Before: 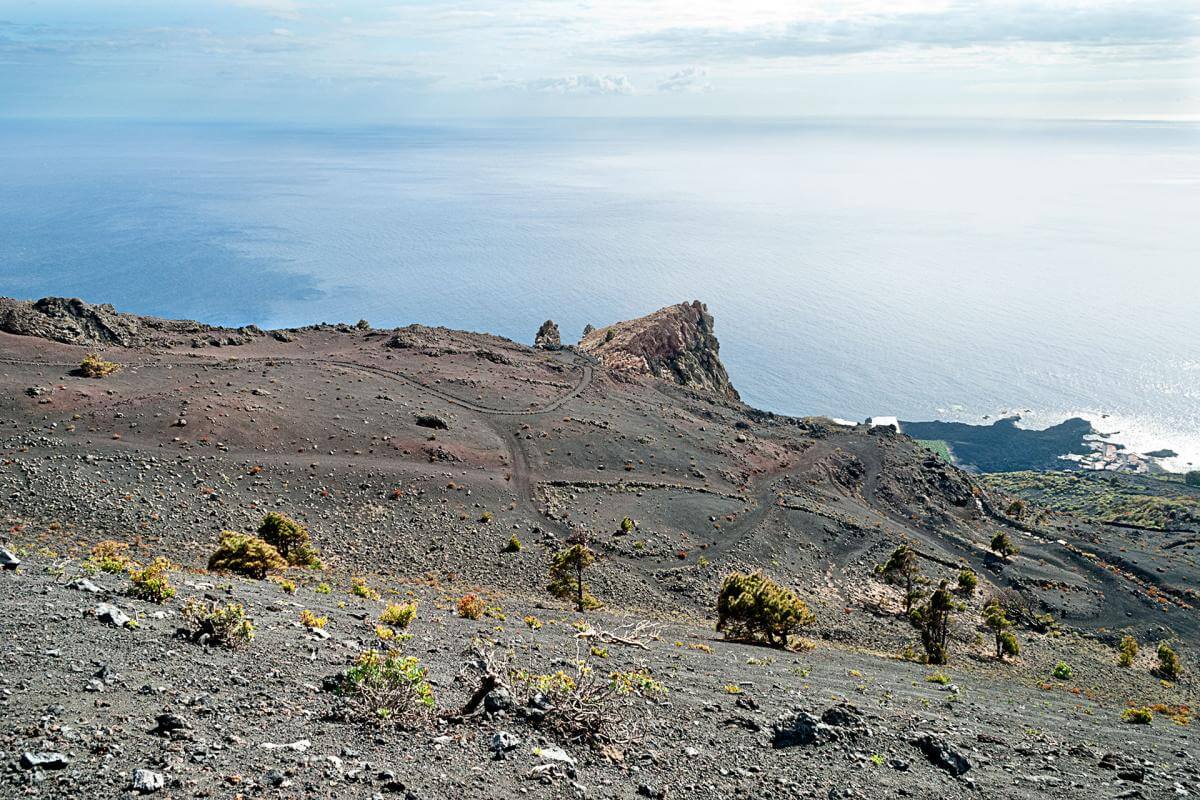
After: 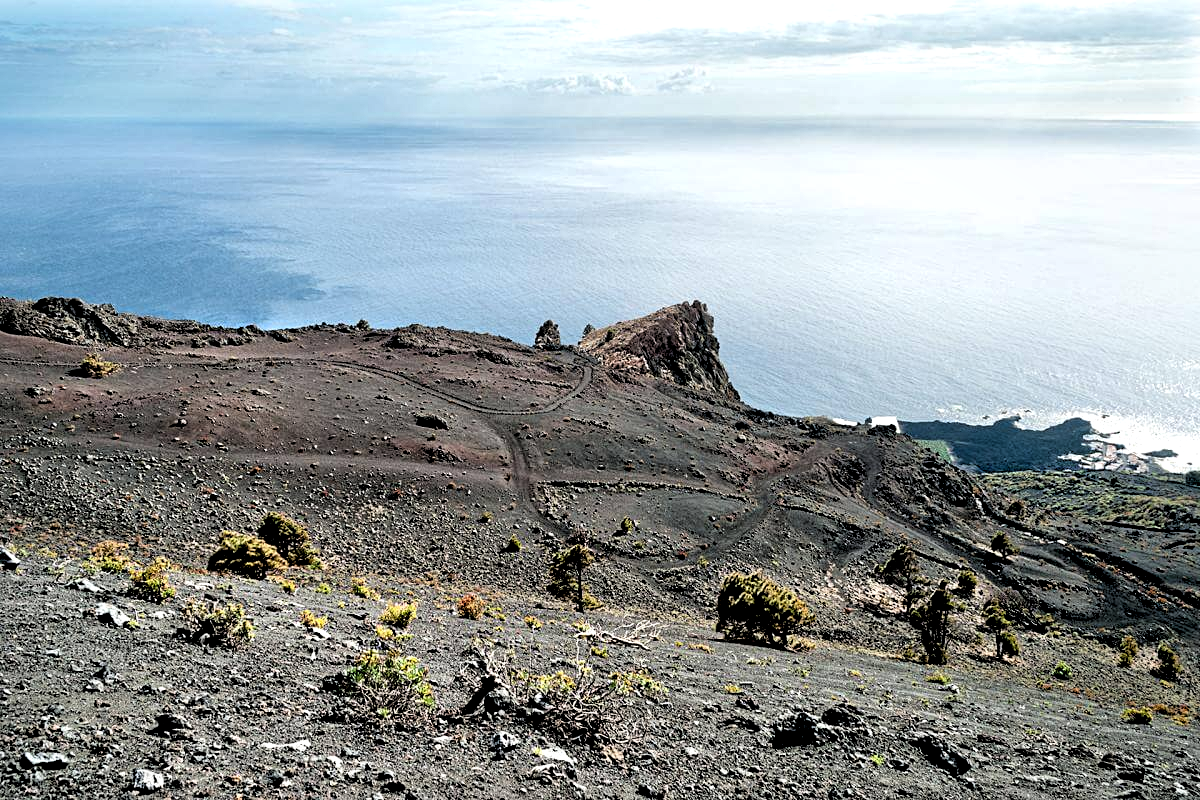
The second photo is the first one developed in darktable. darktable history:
local contrast: mode bilateral grid, contrast 100, coarseness 100, detail 165%, midtone range 0.2
rgb levels: levels [[0.034, 0.472, 0.904], [0, 0.5, 1], [0, 0.5, 1]]
